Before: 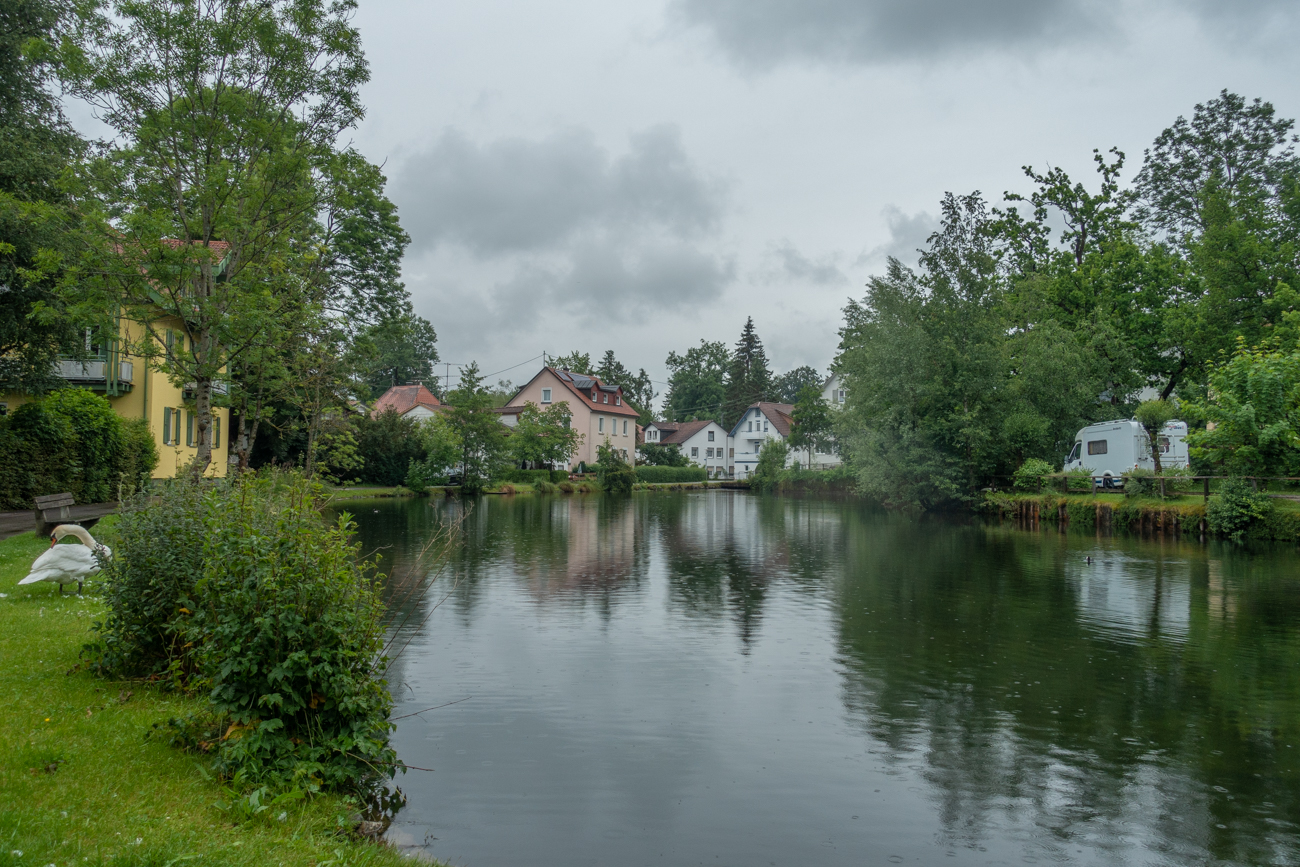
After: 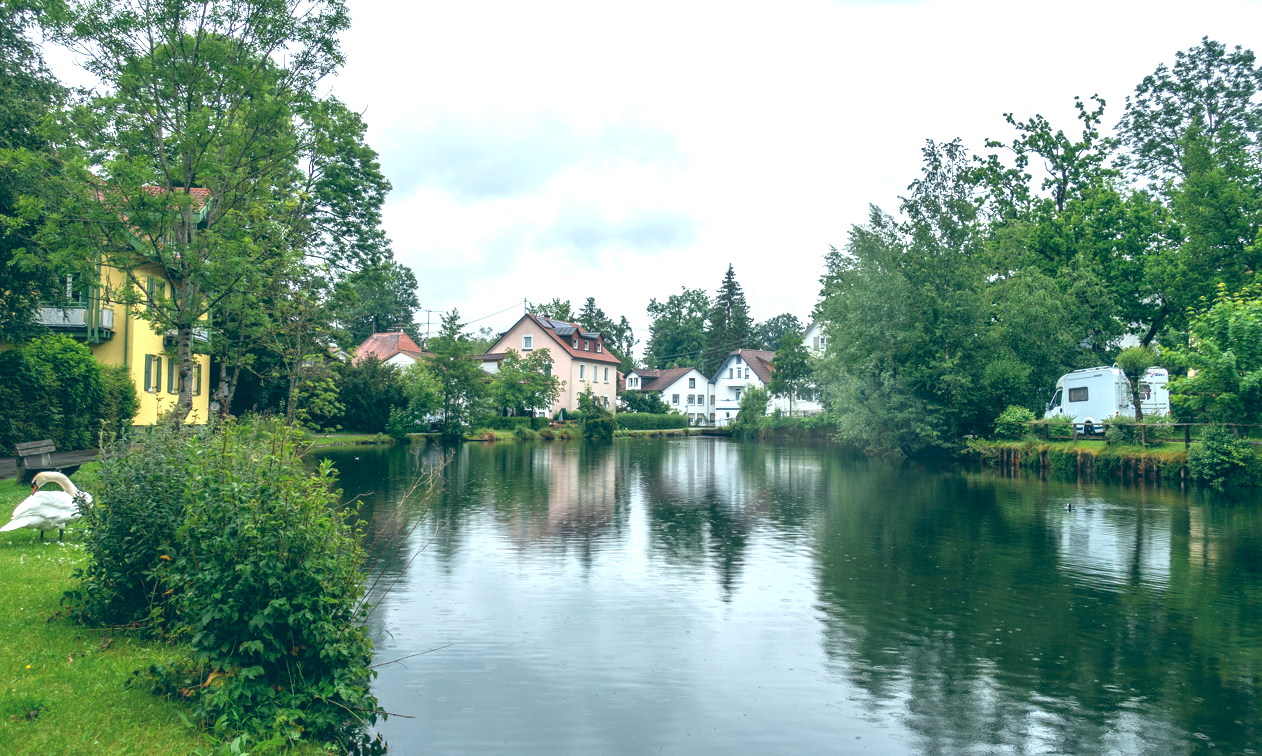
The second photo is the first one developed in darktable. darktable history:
crop: left 1.507%, top 6.147%, right 1.379%, bottom 6.637%
exposure: exposure 1 EV, compensate highlight preservation false
color balance: lift [1.016, 0.983, 1, 1.017], gamma [0.958, 1, 1, 1], gain [0.981, 1.007, 0.993, 1.002], input saturation 118.26%, contrast 13.43%, contrast fulcrum 21.62%, output saturation 82.76%
